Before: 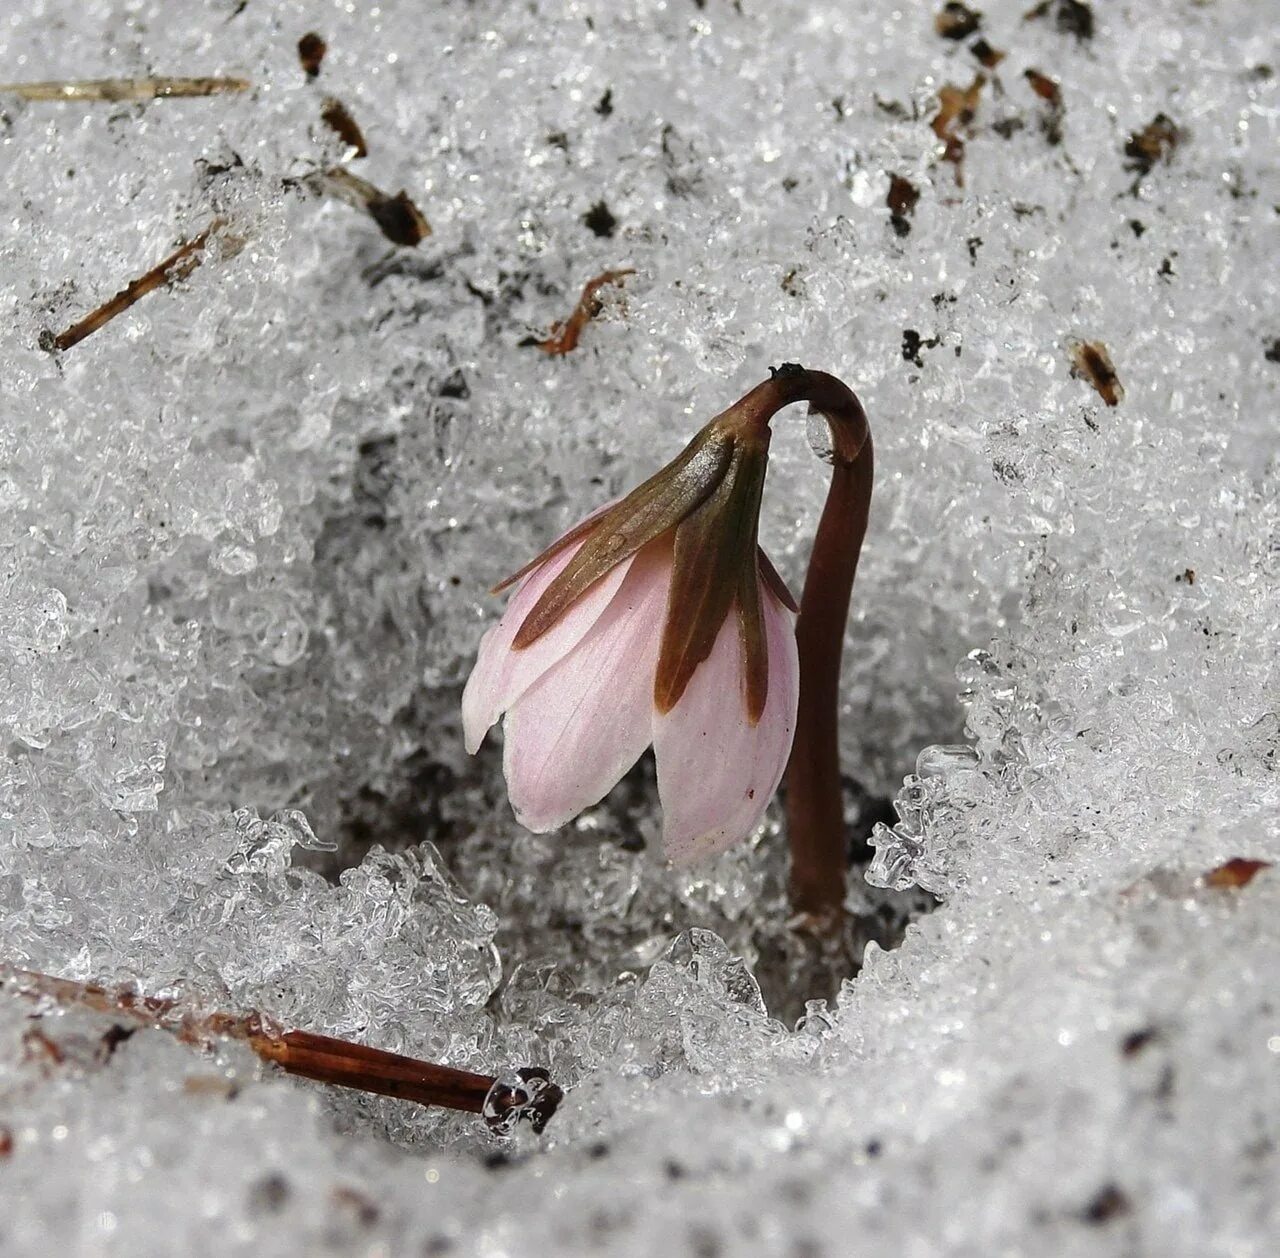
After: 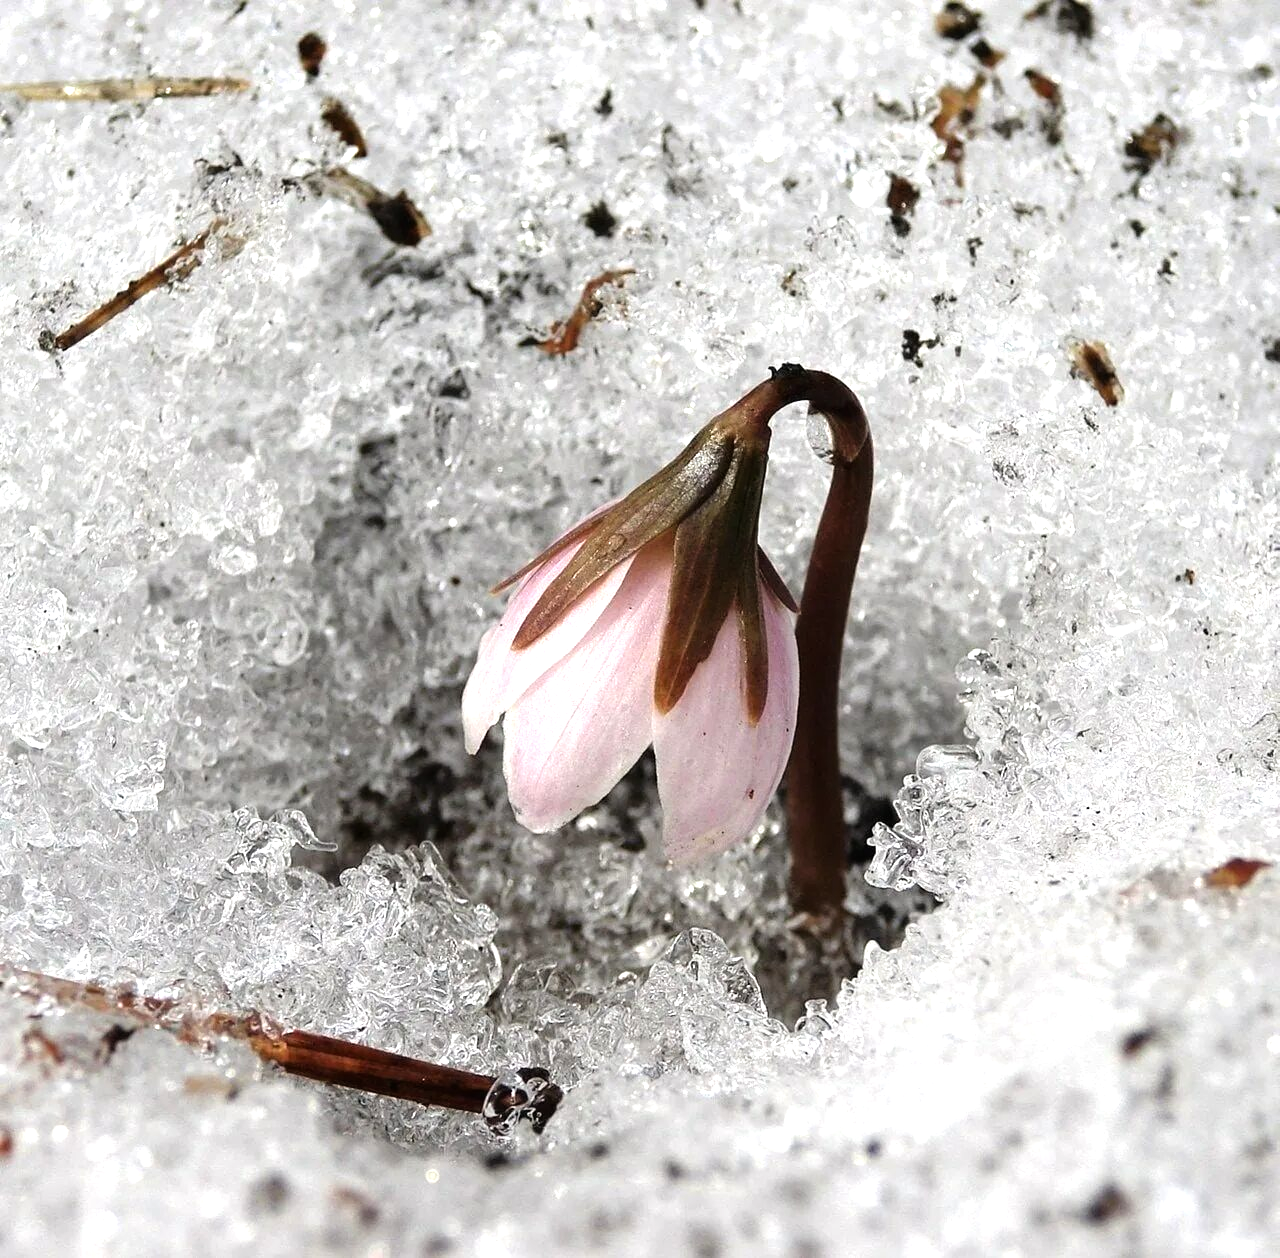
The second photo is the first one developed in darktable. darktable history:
tone equalizer: -8 EV -0.745 EV, -7 EV -0.719 EV, -6 EV -0.584 EV, -5 EV -0.381 EV, -3 EV 0.386 EV, -2 EV 0.6 EV, -1 EV 0.694 EV, +0 EV 0.751 EV
